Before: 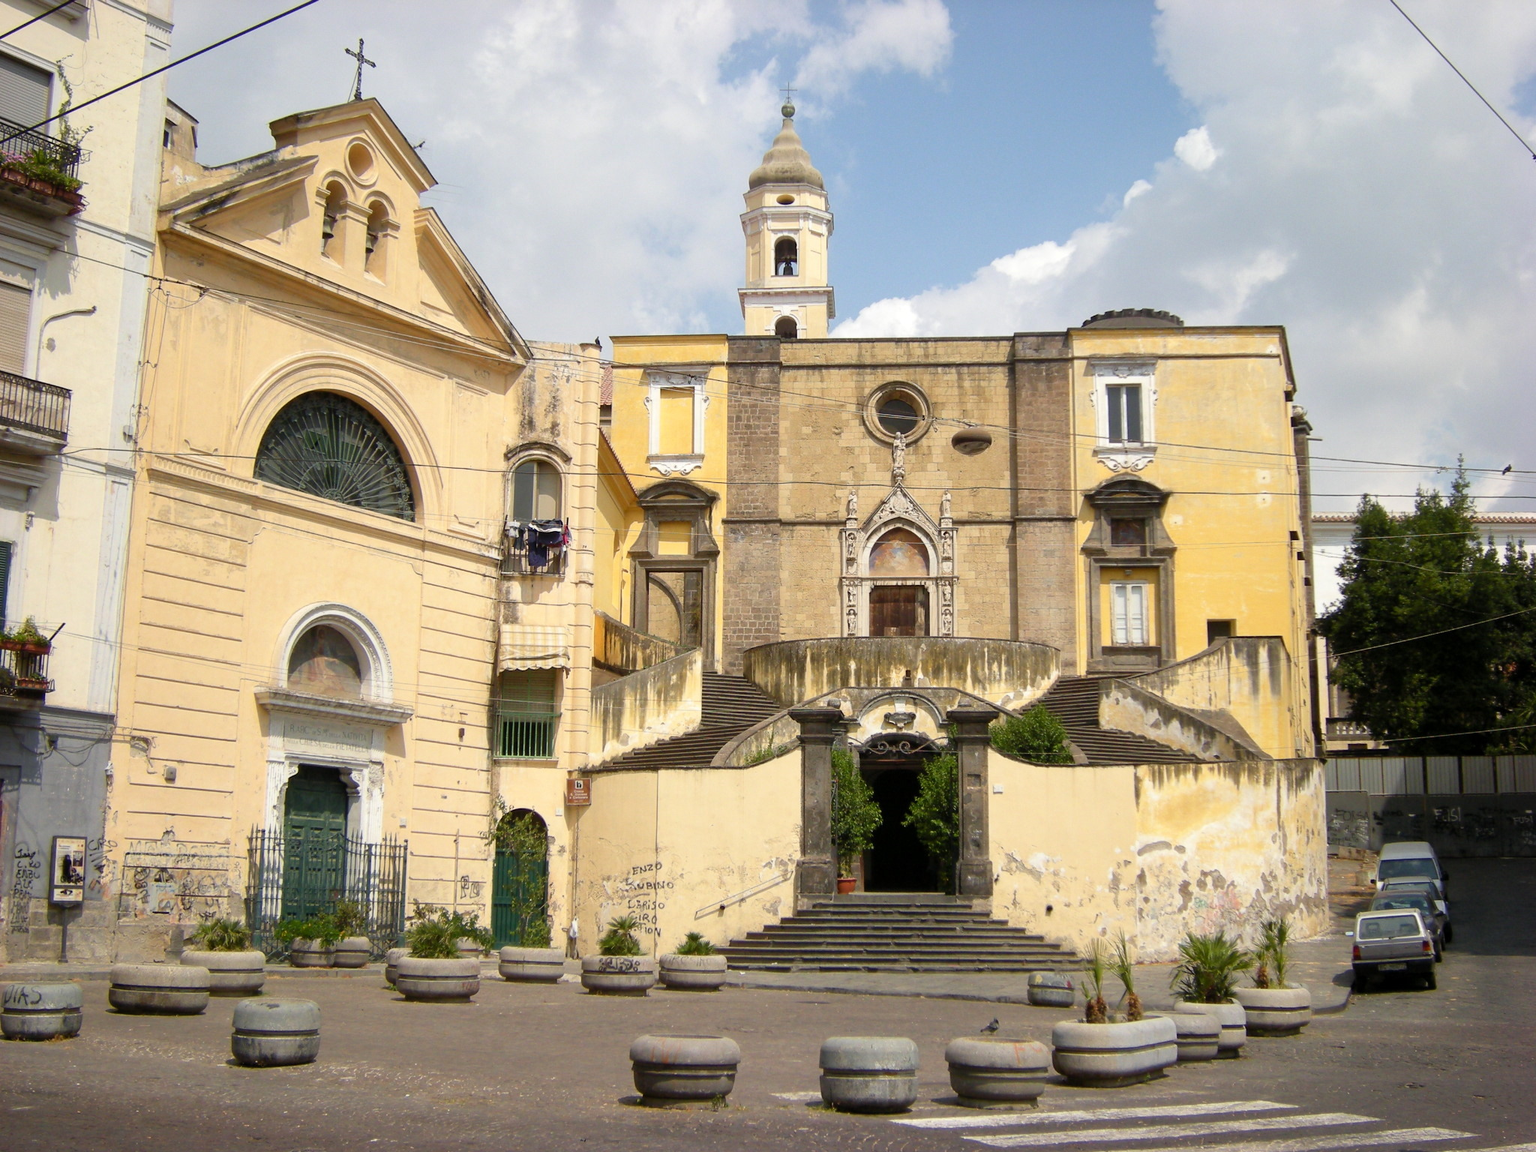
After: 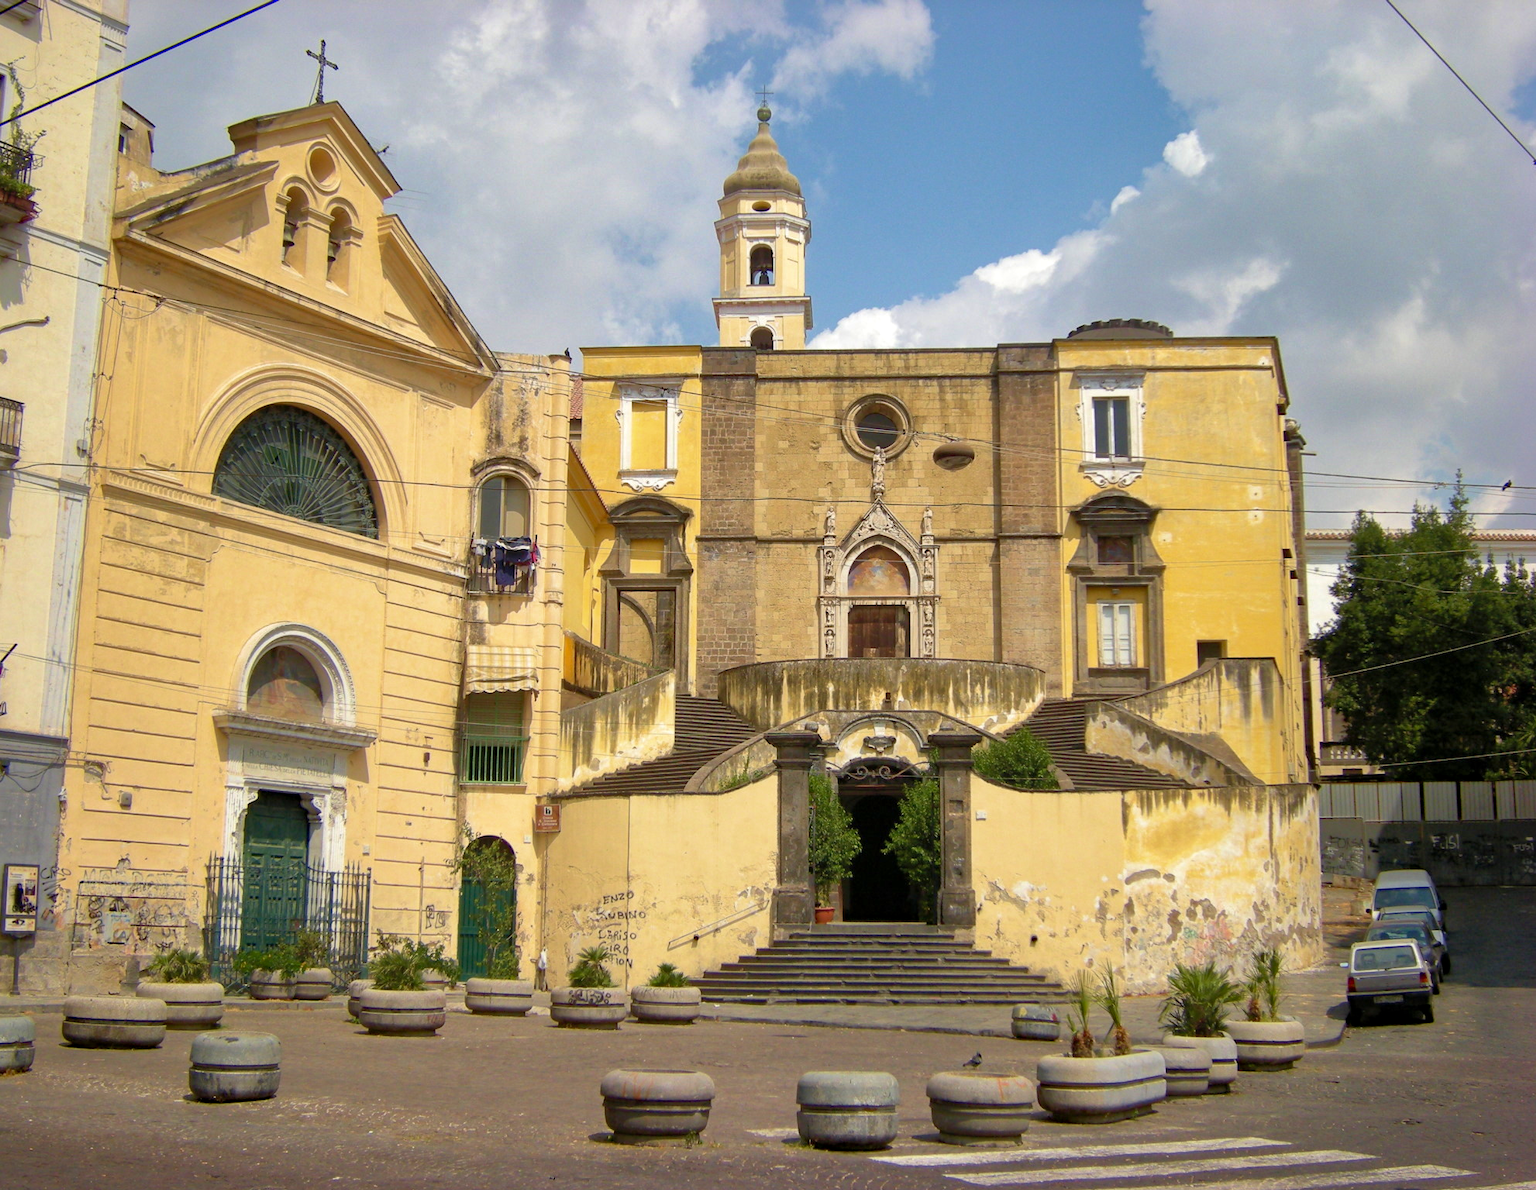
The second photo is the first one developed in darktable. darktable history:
crop and rotate: left 3.207%
velvia: on, module defaults
shadows and highlights: on, module defaults
haze removal: compatibility mode true, adaptive false
